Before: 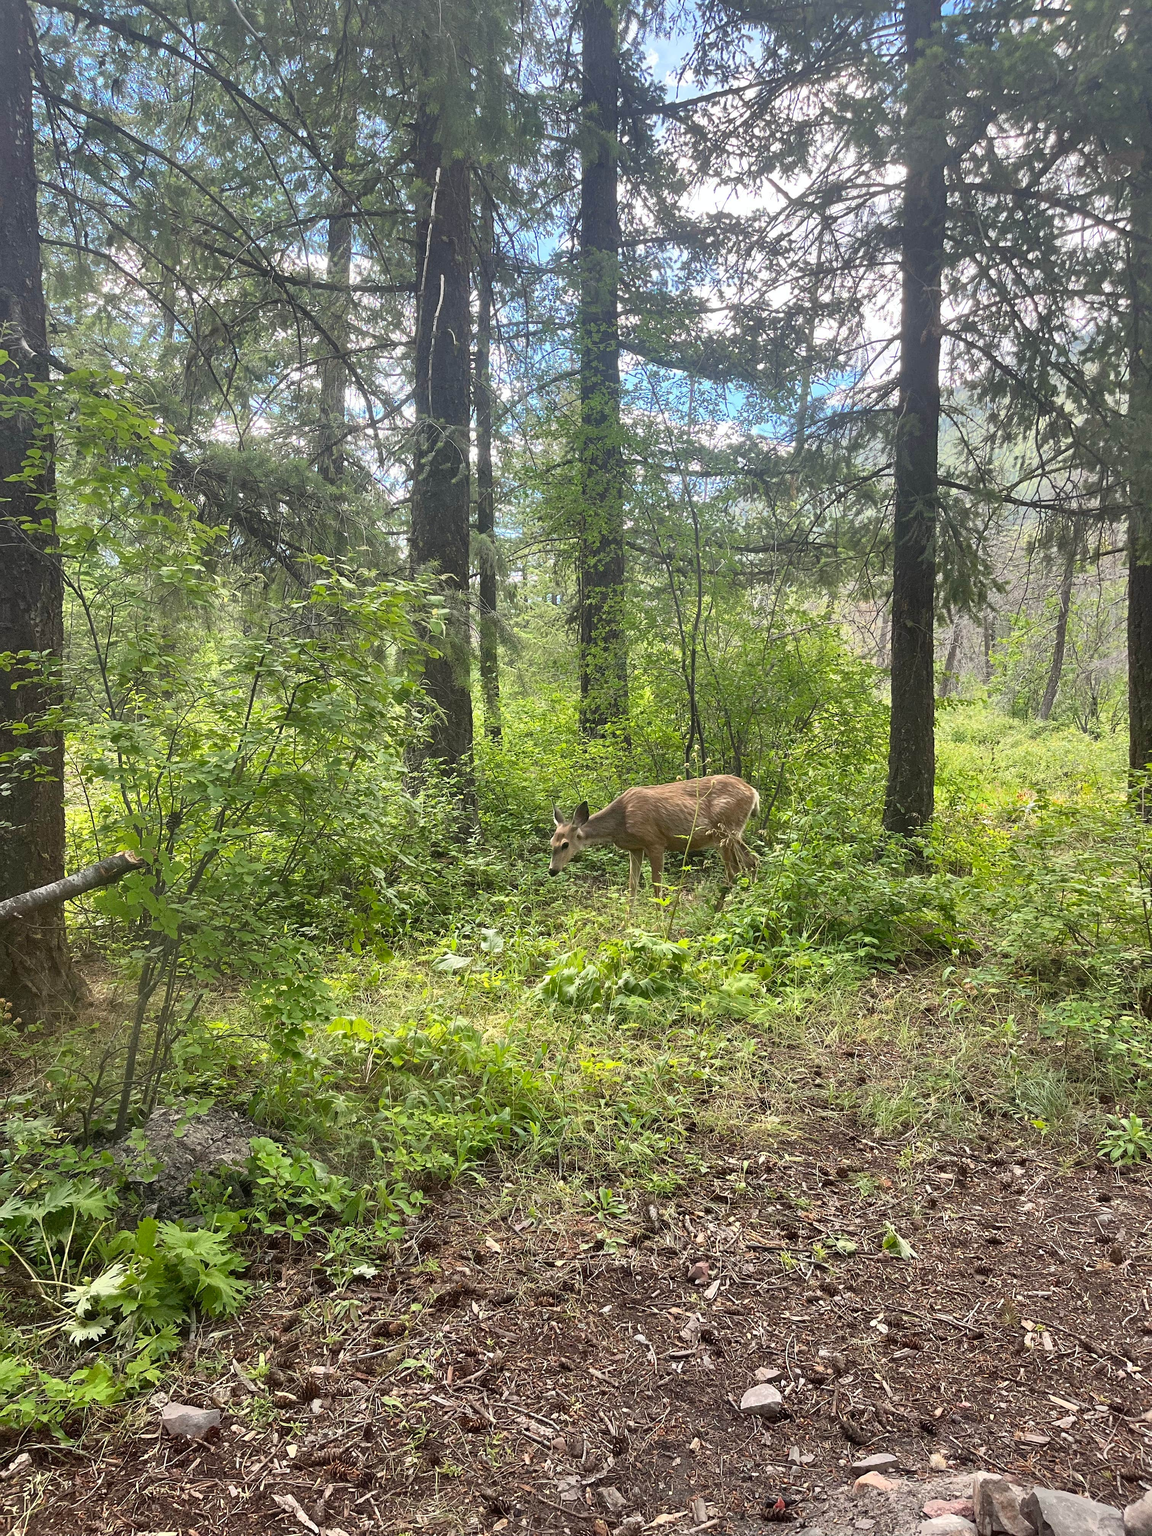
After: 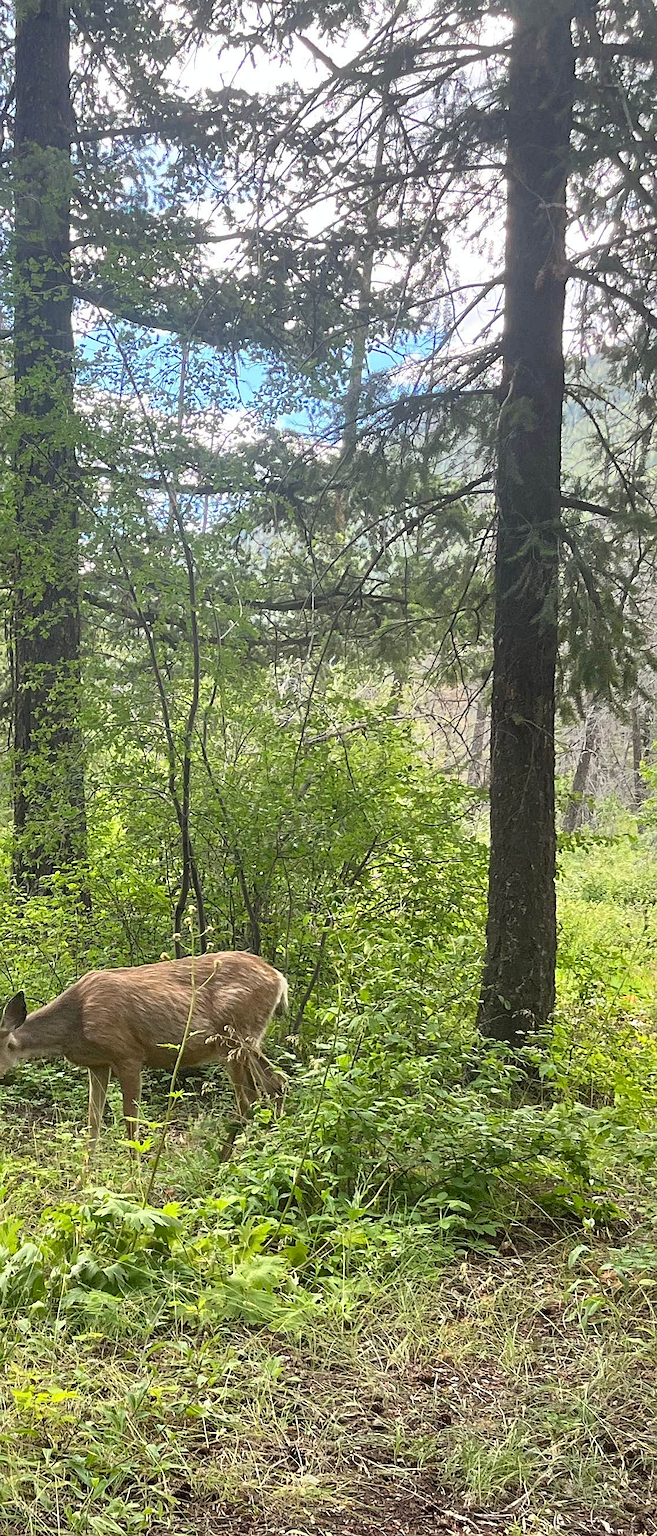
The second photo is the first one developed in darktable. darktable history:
sharpen: radius 1.458, amount 0.4, threshold 1.679
crop and rotate: left 49.637%, top 10.084%, right 13.112%, bottom 24.695%
